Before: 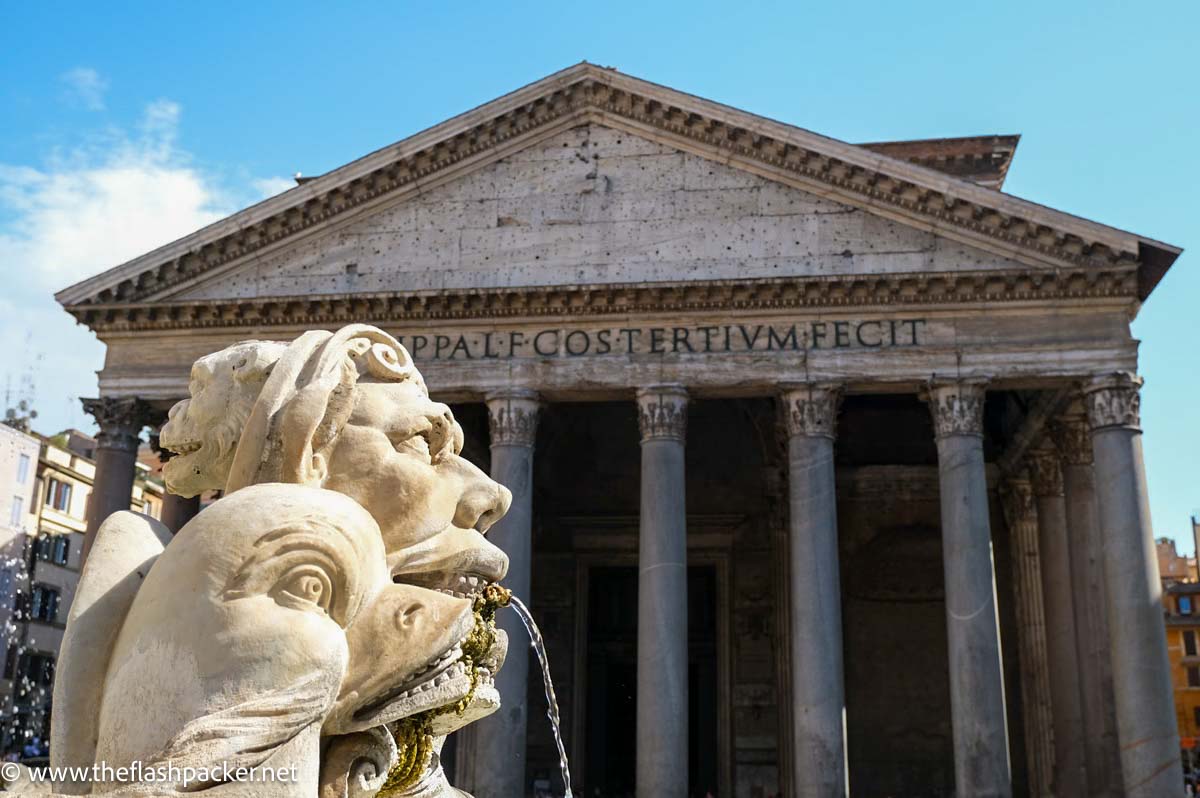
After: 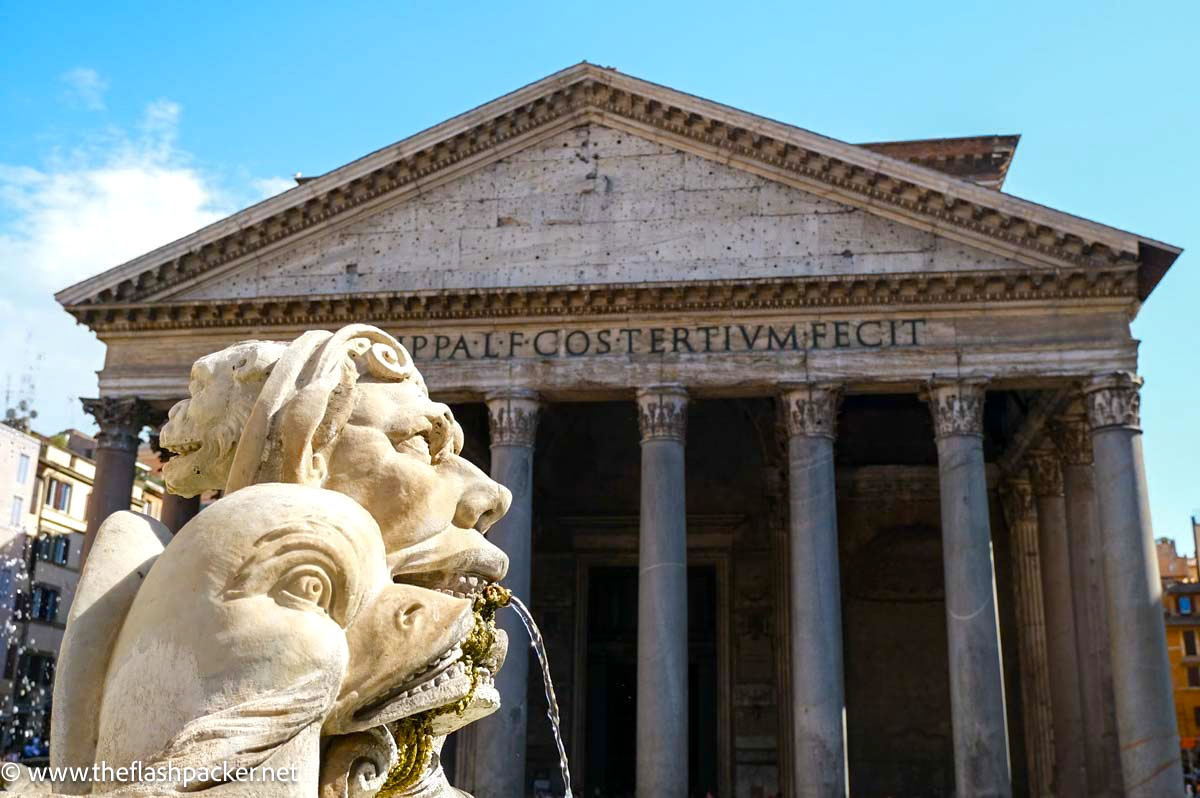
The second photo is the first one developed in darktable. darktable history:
color balance rgb "[modern colors]": linear chroma grading › shadows 32%, linear chroma grading › global chroma -2%, linear chroma grading › mid-tones 4%, perceptual saturation grading › global saturation -2%, perceptual saturation grading › highlights -8%, perceptual saturation grading › mid-tones 8%, perceptual saturation grading › shadows 4%, perceptual brilliance grading › highlights 8%, perceptual brilliance grading › mid-tones 4%, perceptual brilliance grading › shadows 2%, global vibrance 16%, saturation formula JzAzBz (2021)
